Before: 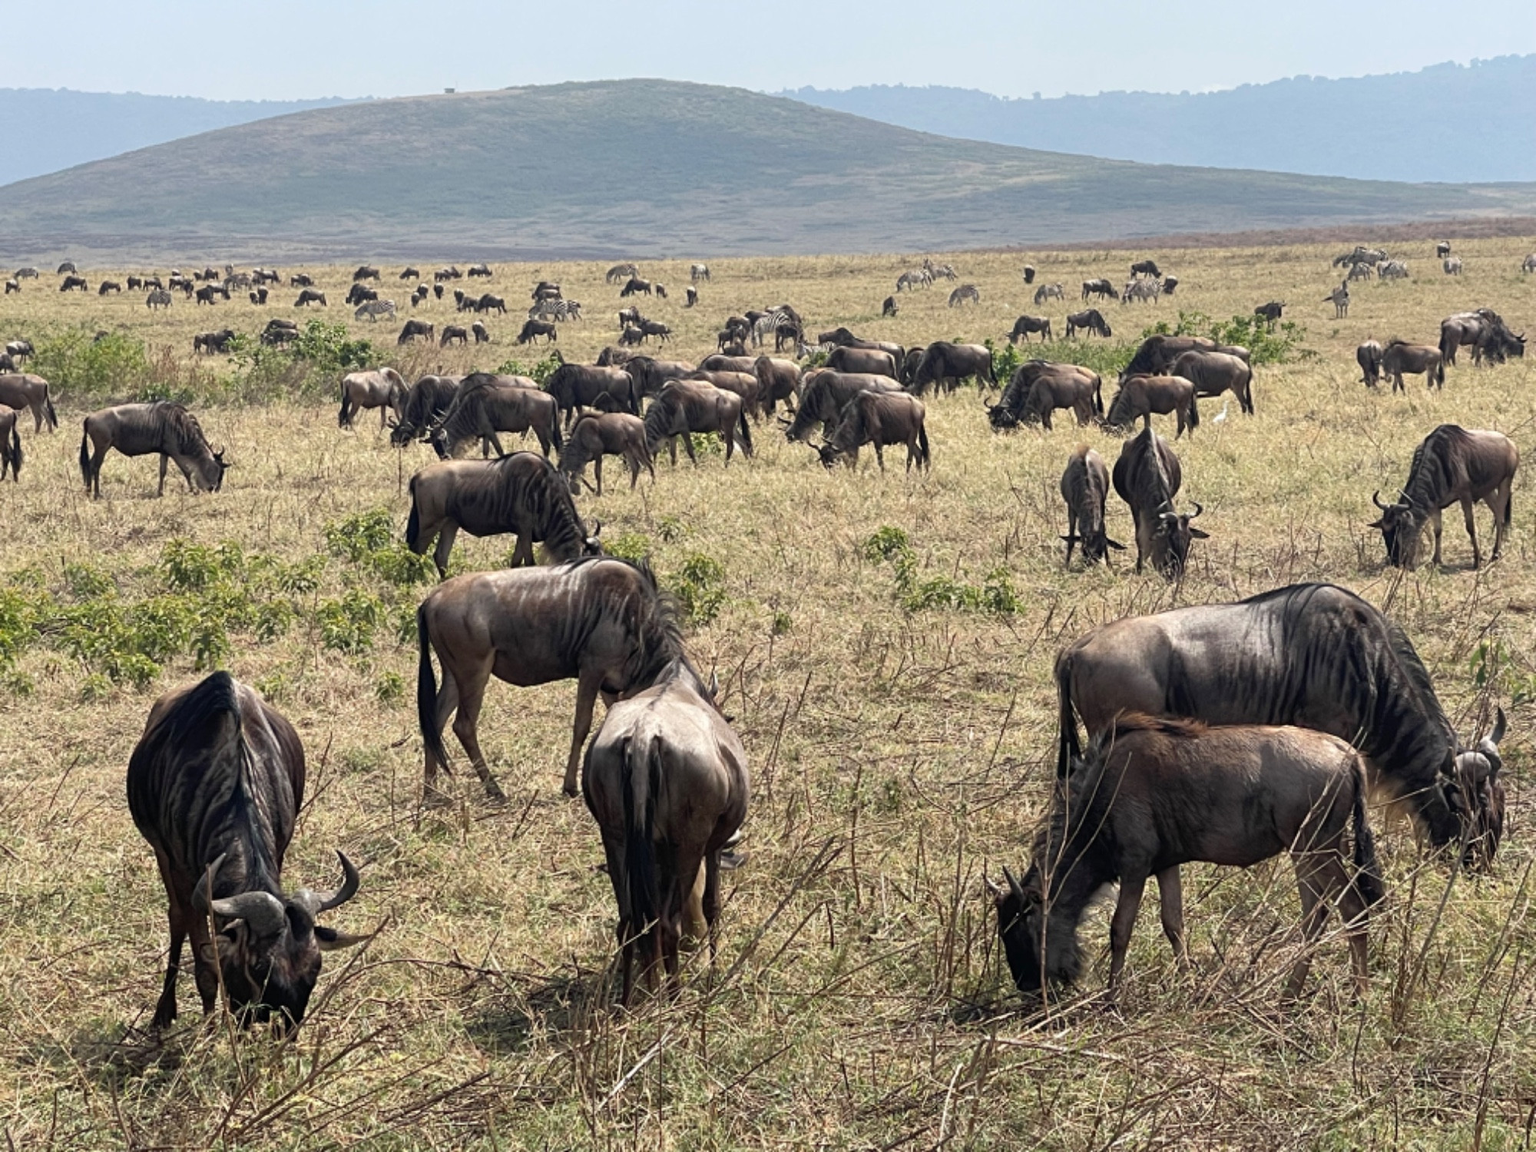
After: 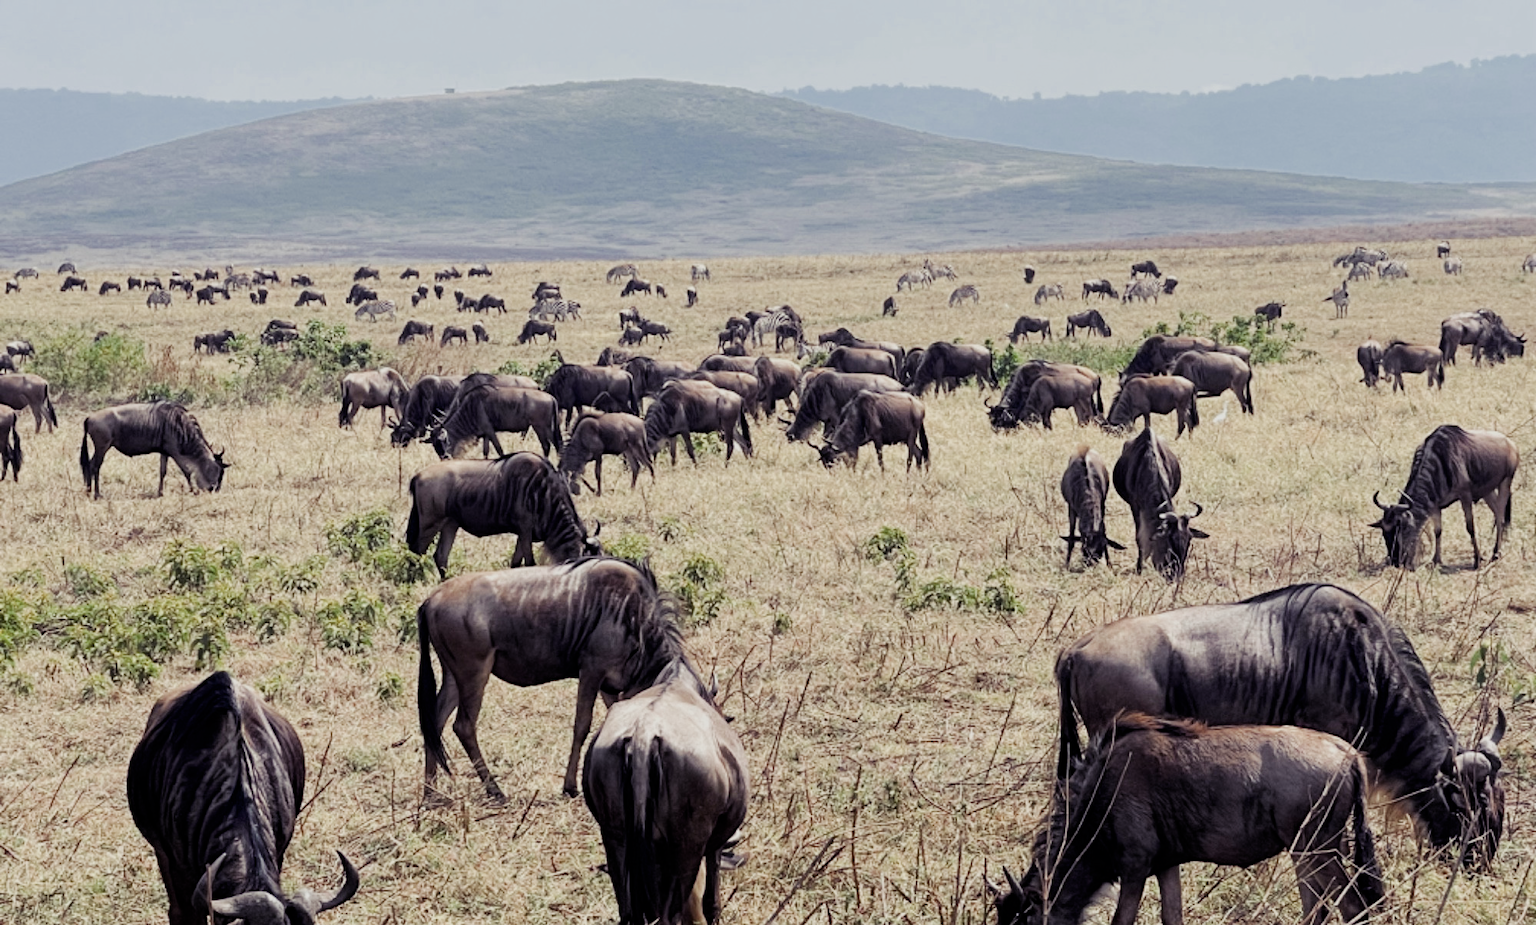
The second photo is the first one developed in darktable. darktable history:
color balance rgb: shadows lift › luminance -21.74%, shadows lift › chroma 9.292%, shadows lift › hue 284.32°, highlights gain › luminance 14.692%, perceptual saturation grading › global saturation 20%, perceptual saturation grading › highlights -25.801%, perceptual saturation grading › shadows 25.31%, perceptual brilliance grading › mid-tones 9.541%, perceptual brilliance grading › shadows 15.632%
filmic rgb: middle gray luminance 28.77%, black relative exposure -10.34 EV, white relative exposure 5.48 EV, threshold 2.95 EV, target black luminance 0%, hardness 3.93, latitude 1.36%, contrast 1.12, highlights saturation mix 3.79%, shadows ↔ highlights balance 14.75%, enable highlight reconstruction true
crop: bottom 19.634%
color zones: curves: ch0 [(0, 0.5) (0.125, 0.4) (0.25, 0.5) (0.375, 0.4) (0.5, 0.4) (0.625, 0.35) (0.75, 0.35) (0.875, 0.5)]; ch1 [(0, 0.35) (0.125, 0.45) (0.25, 0.35) (0.375, 0.35) (0.5, 0.35) (0.625, 0.35) (0.75, 0.45) (0.875, 0.35)]; ch2 [(0, 0.6) (0.125, 0.5) (0.25, 0.5) (0.375, 0.6) (0.5, 0.6) (0.625, 0.5) (0.75, 0.5) (0.875, 0.5)]
